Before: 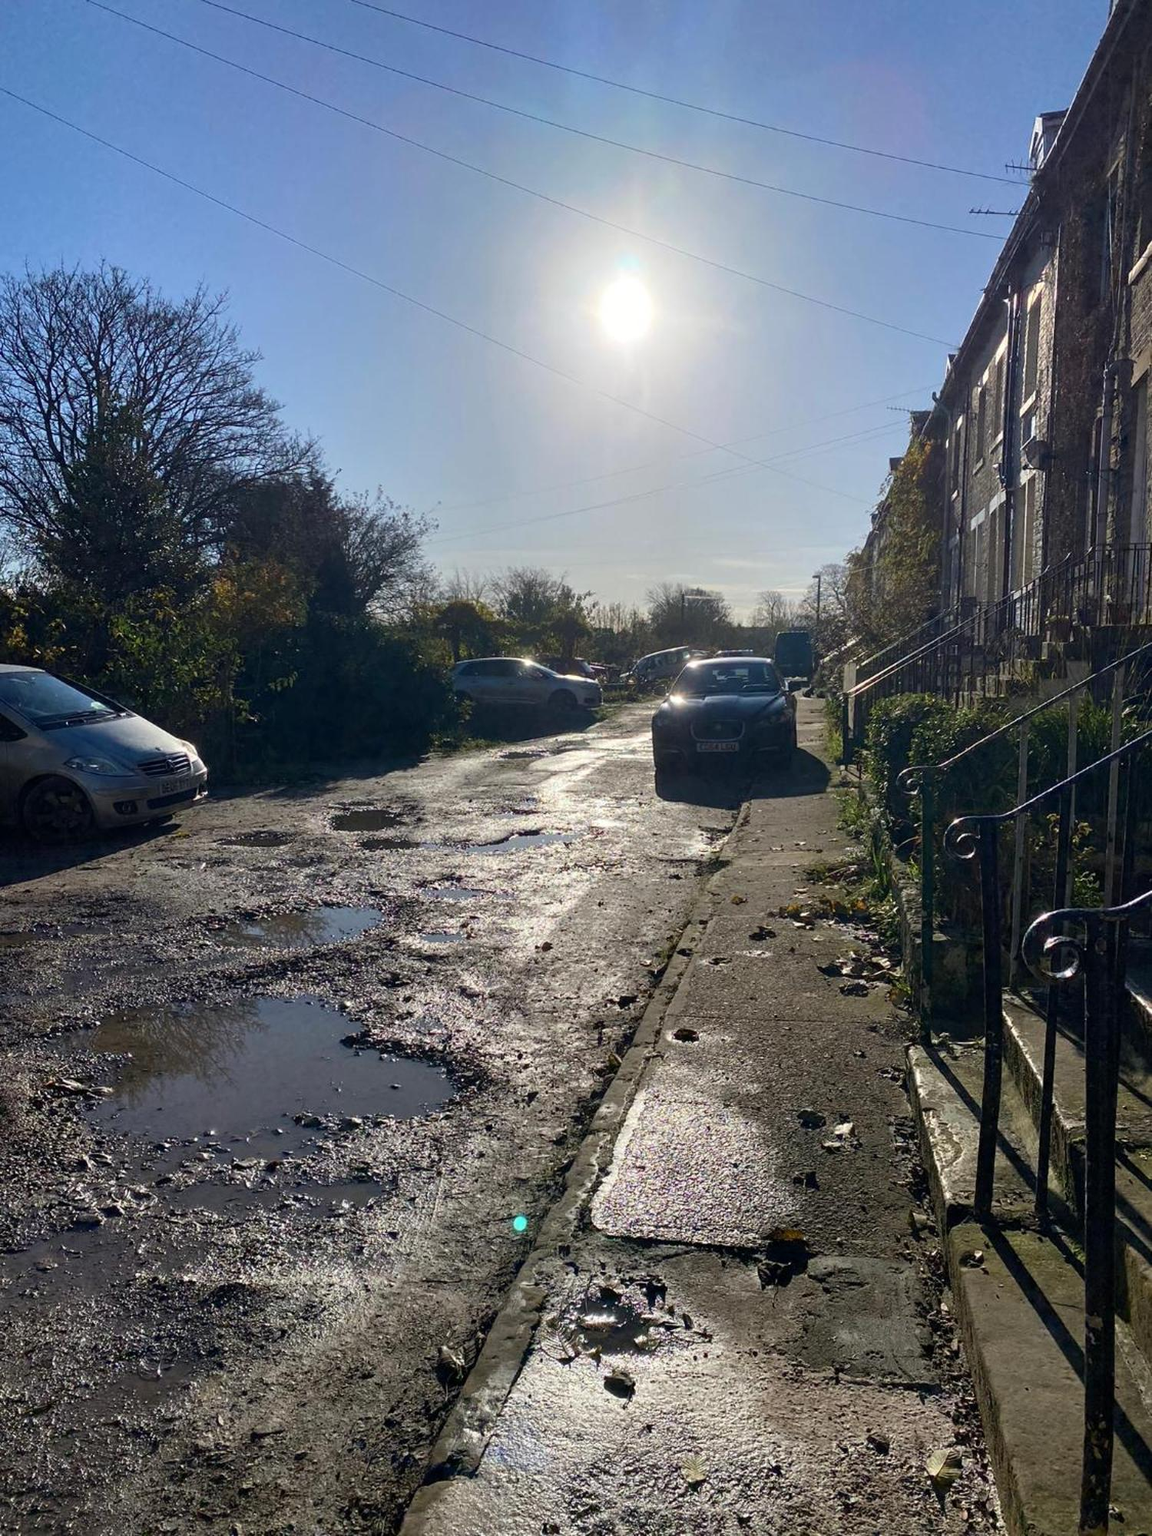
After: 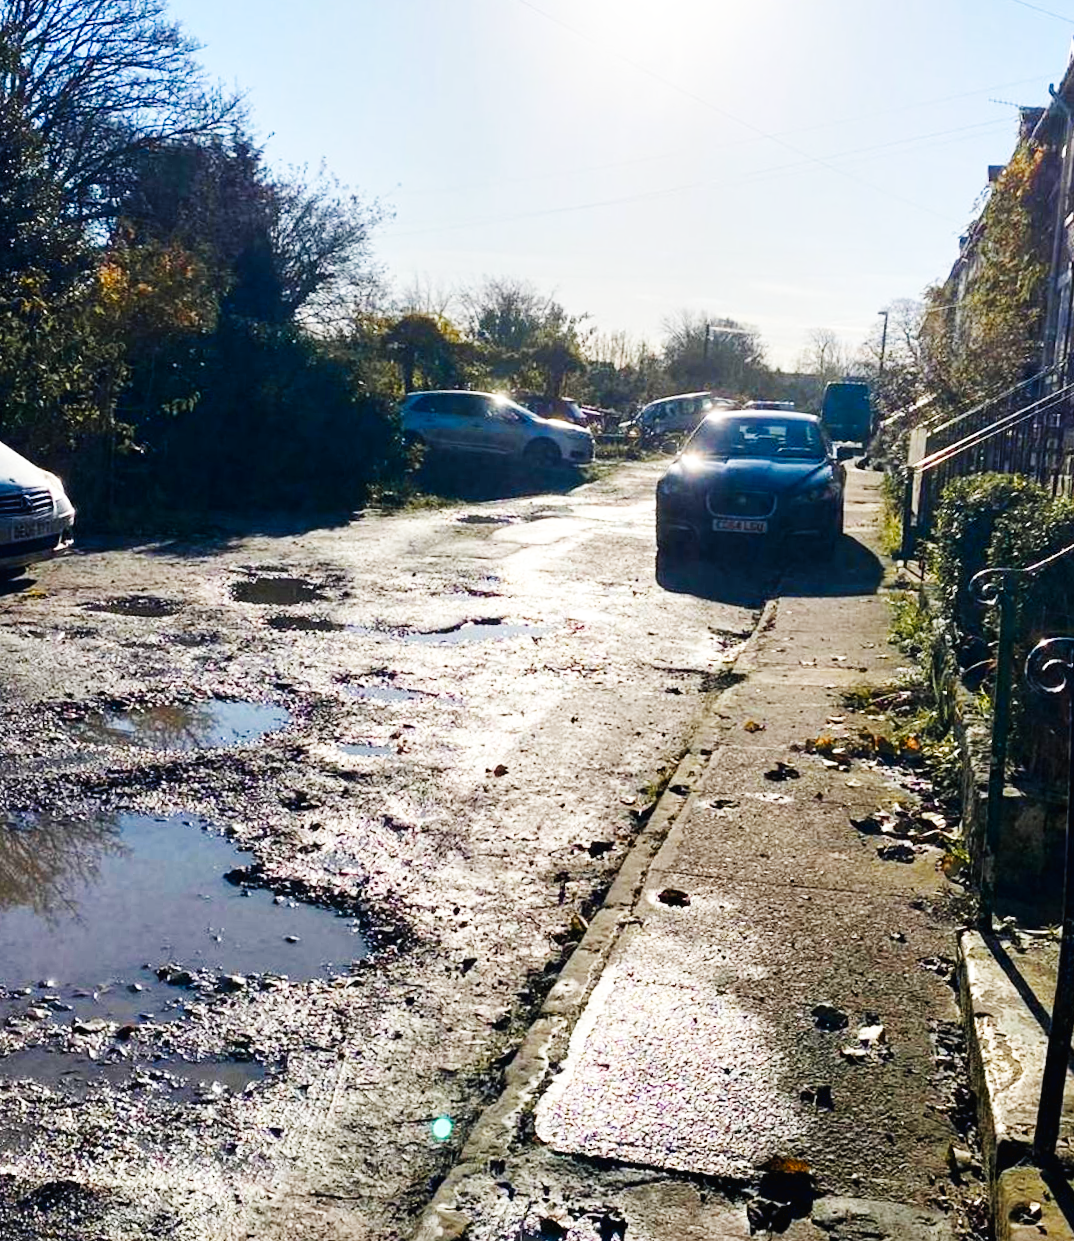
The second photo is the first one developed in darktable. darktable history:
crop and rotate: angle -3.79°, left 9.901%, top 20.655%, right 12.335%, bottom 11.95%
contrast brightness saturation: contrast 0.037, saturation 0.068
base curve: curves: ch0 [(0, 0.003) (0.001, 0.002) (0.006, 0.004) (0.02, 0.022) (0.048, 0.086) (0.094, 0.234) (0.162, 0.431) (0.258, 0.629) (0.385, 0.8) (0.548, 0.918) (0.751, 0.988) (1, 1)], preserve colors none
color zones: curves: ch1 [(0.29, 0.492) (0.373, 0.185) (0.509, 0.481)]; ch2 [(0.25, 0.462) (0.749, 0.457)]
